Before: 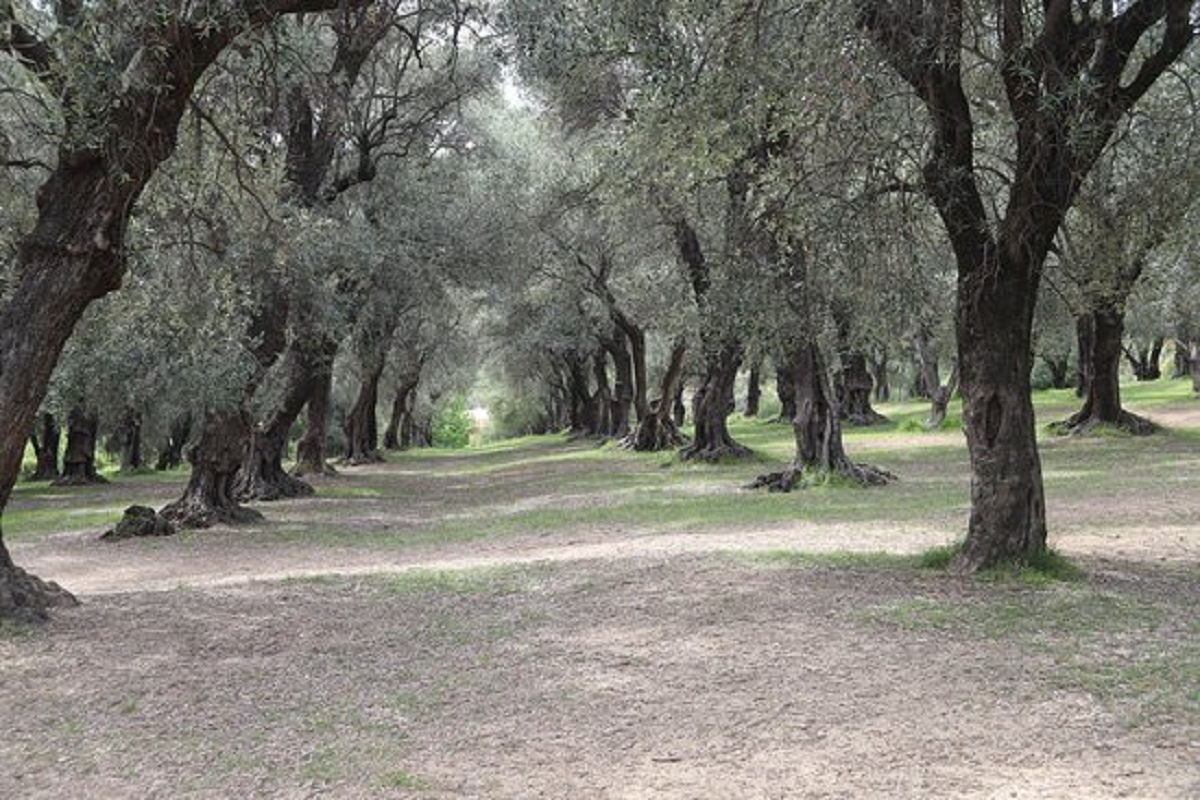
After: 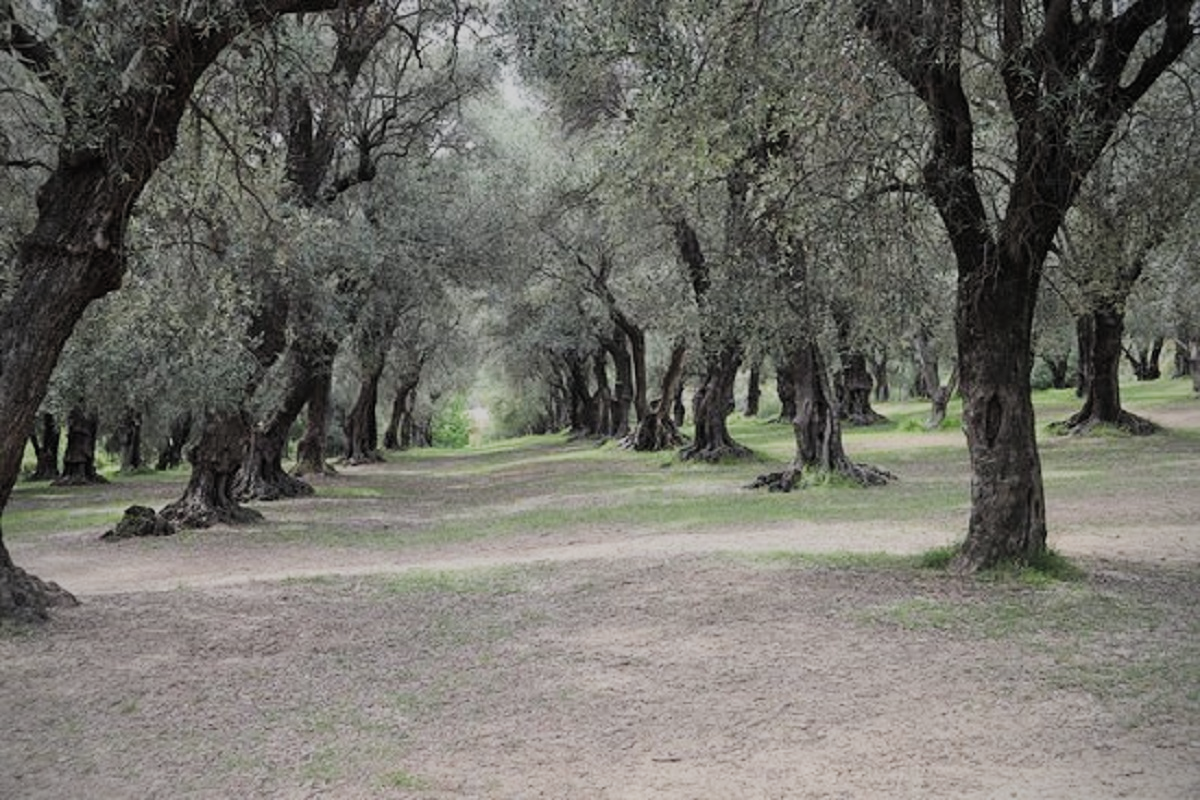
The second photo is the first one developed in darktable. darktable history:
vignetting: center (0, 0.009)
filmic rgb: black relative exposure -7.65 EV, white relative exposure 4.56 EV, hardness 3.61, color science v5 (2021), contrast in shadows safe, contrast in highlights safe
